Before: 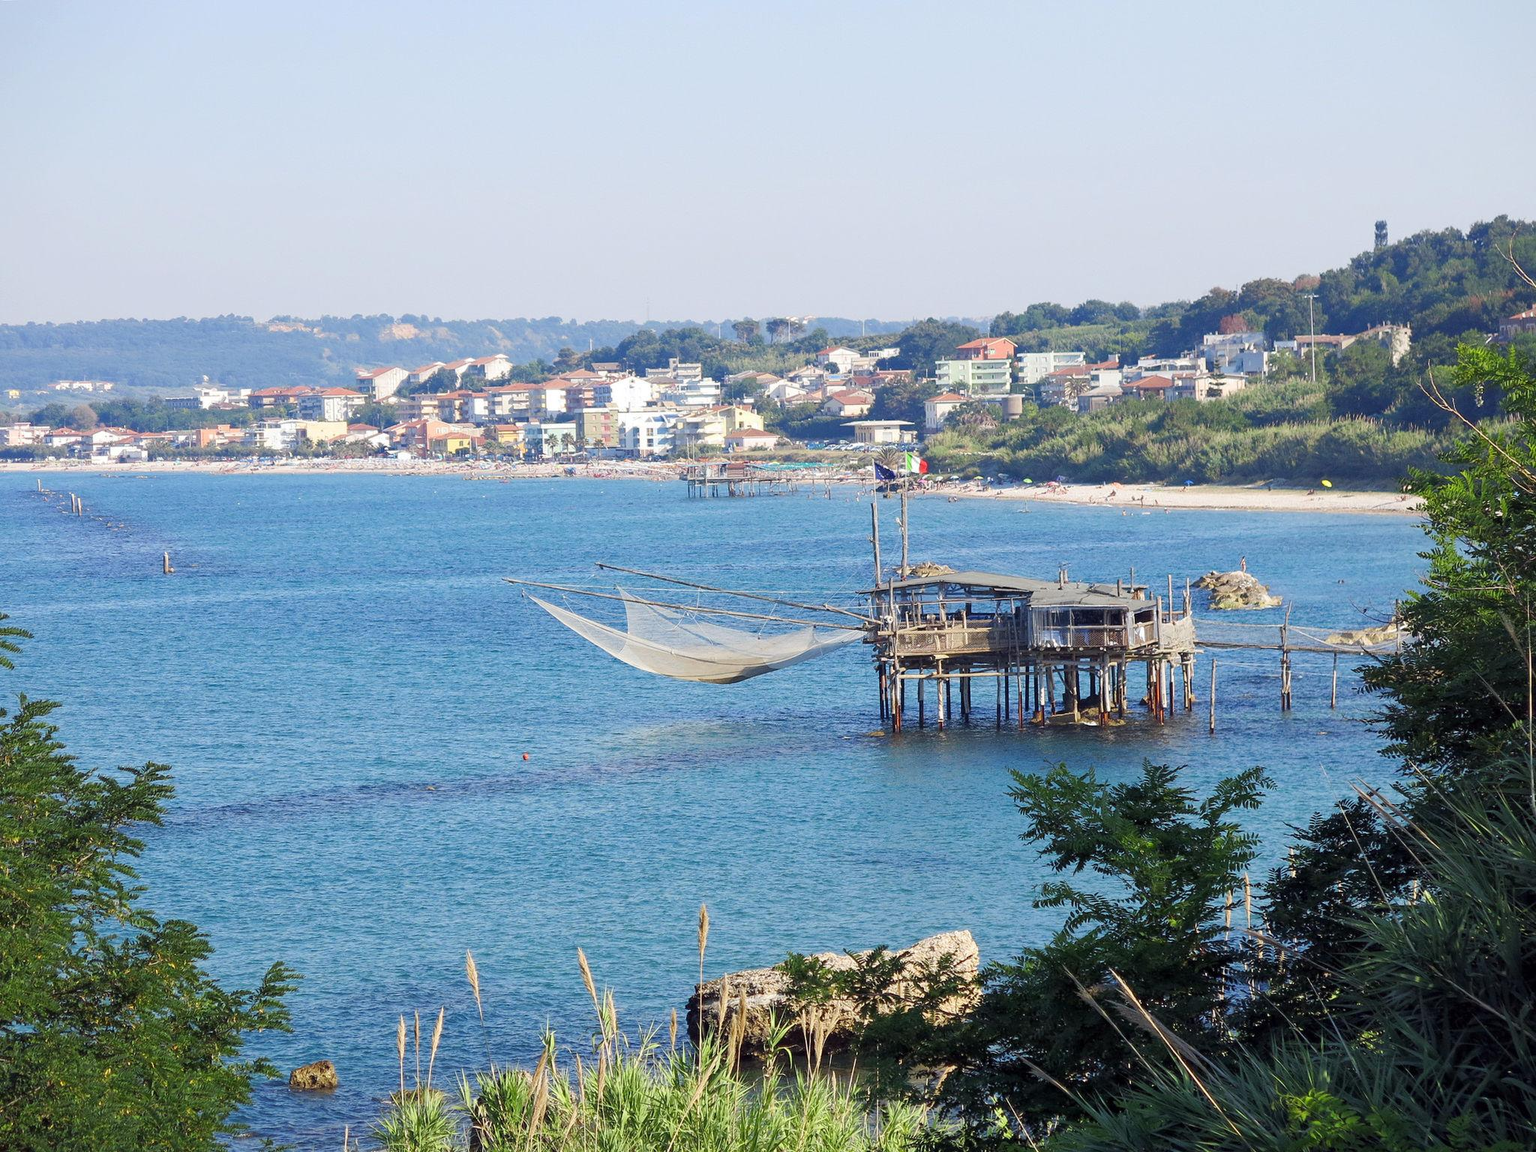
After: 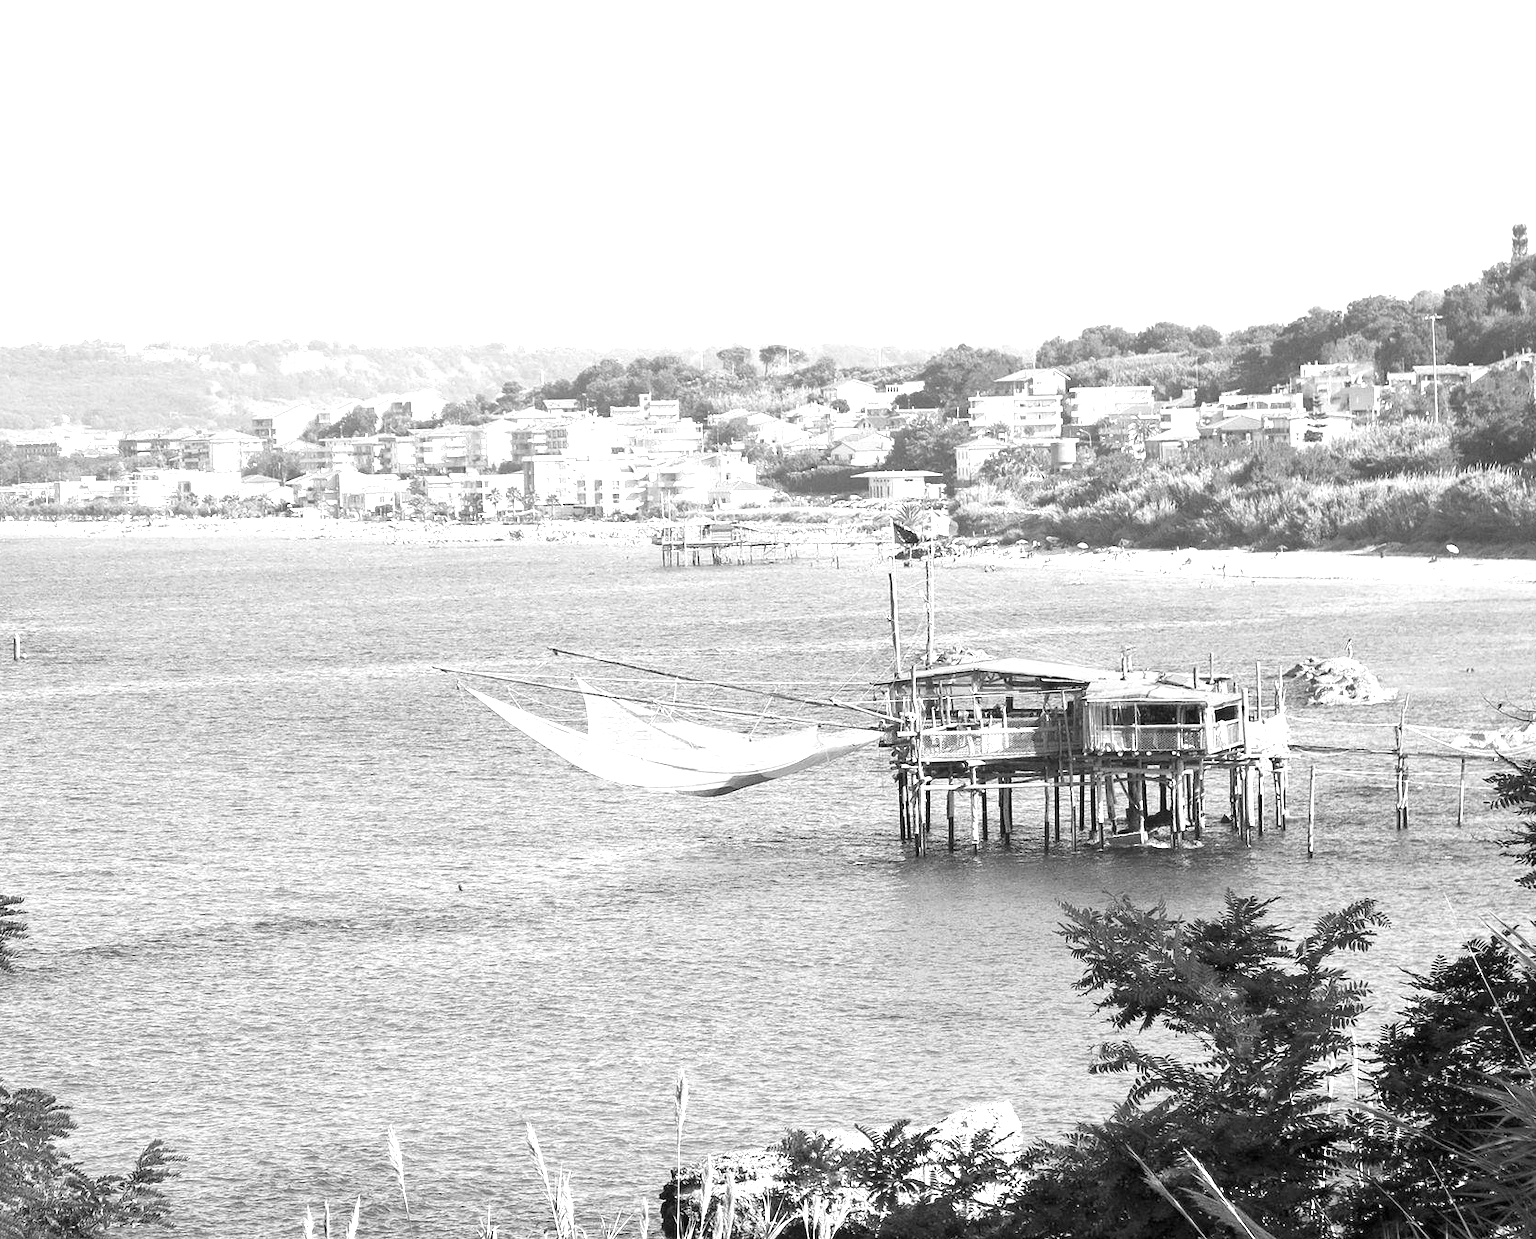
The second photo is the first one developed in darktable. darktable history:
exposure: black level correction 0, exposure 1.2 EV, compensate exposure bias true, compensate highlight preservation false
monochrome: on, module defaults
crop: left 9.929%, top 3.475%, right 9.188%, bottom 9.529%
